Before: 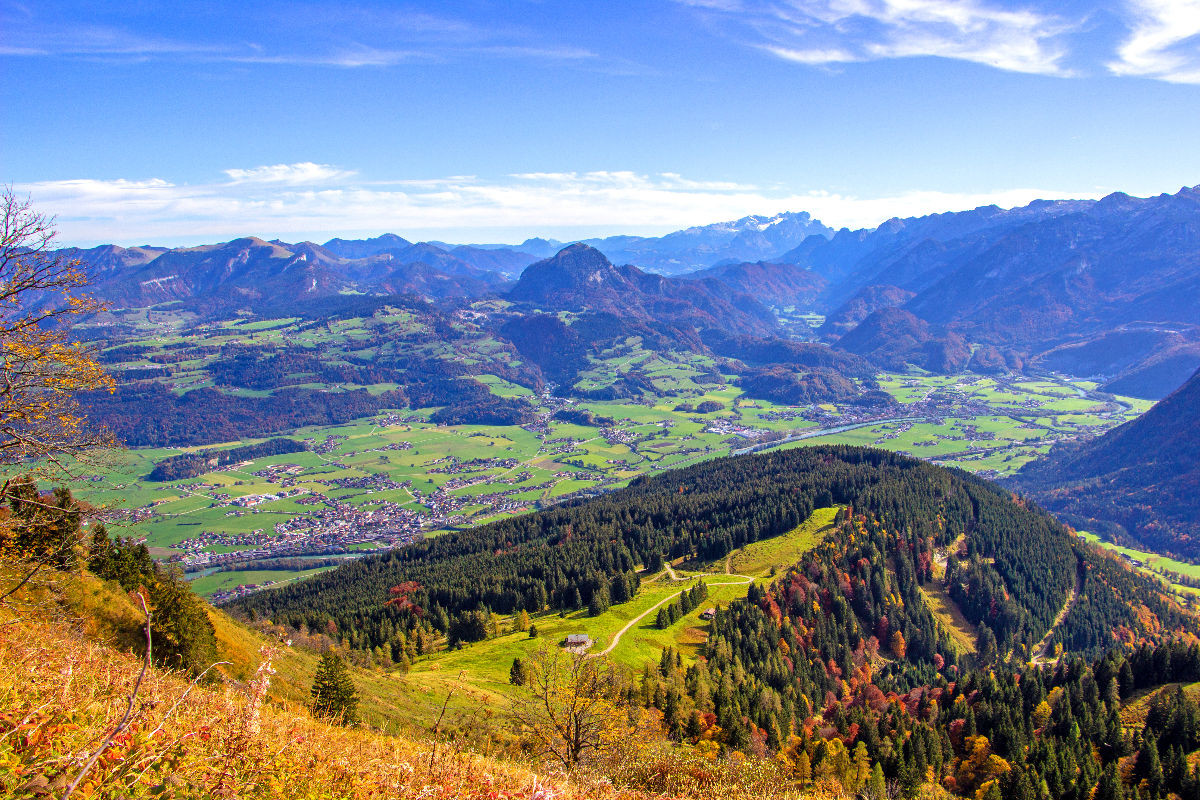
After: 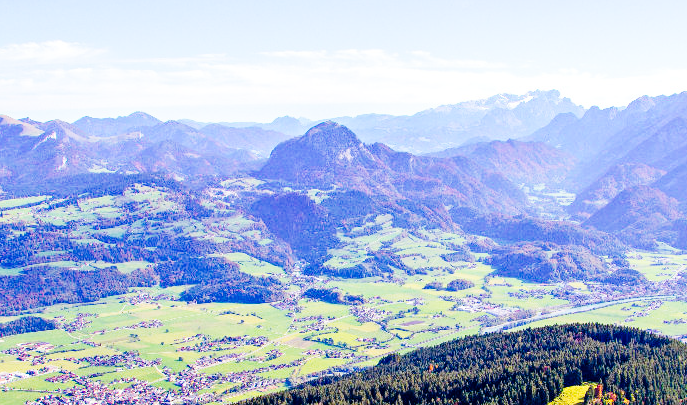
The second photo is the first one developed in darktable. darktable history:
crop: left 20.878%, top 15.364%, right 21.805%, bottom 33.944%
tone curve: curves: ch0 [(0, 0) (0.004, 0) (0.133, 0.071) (0.325, 0.456) (0.832, 0.957) (1, 1)], preserve colors none
